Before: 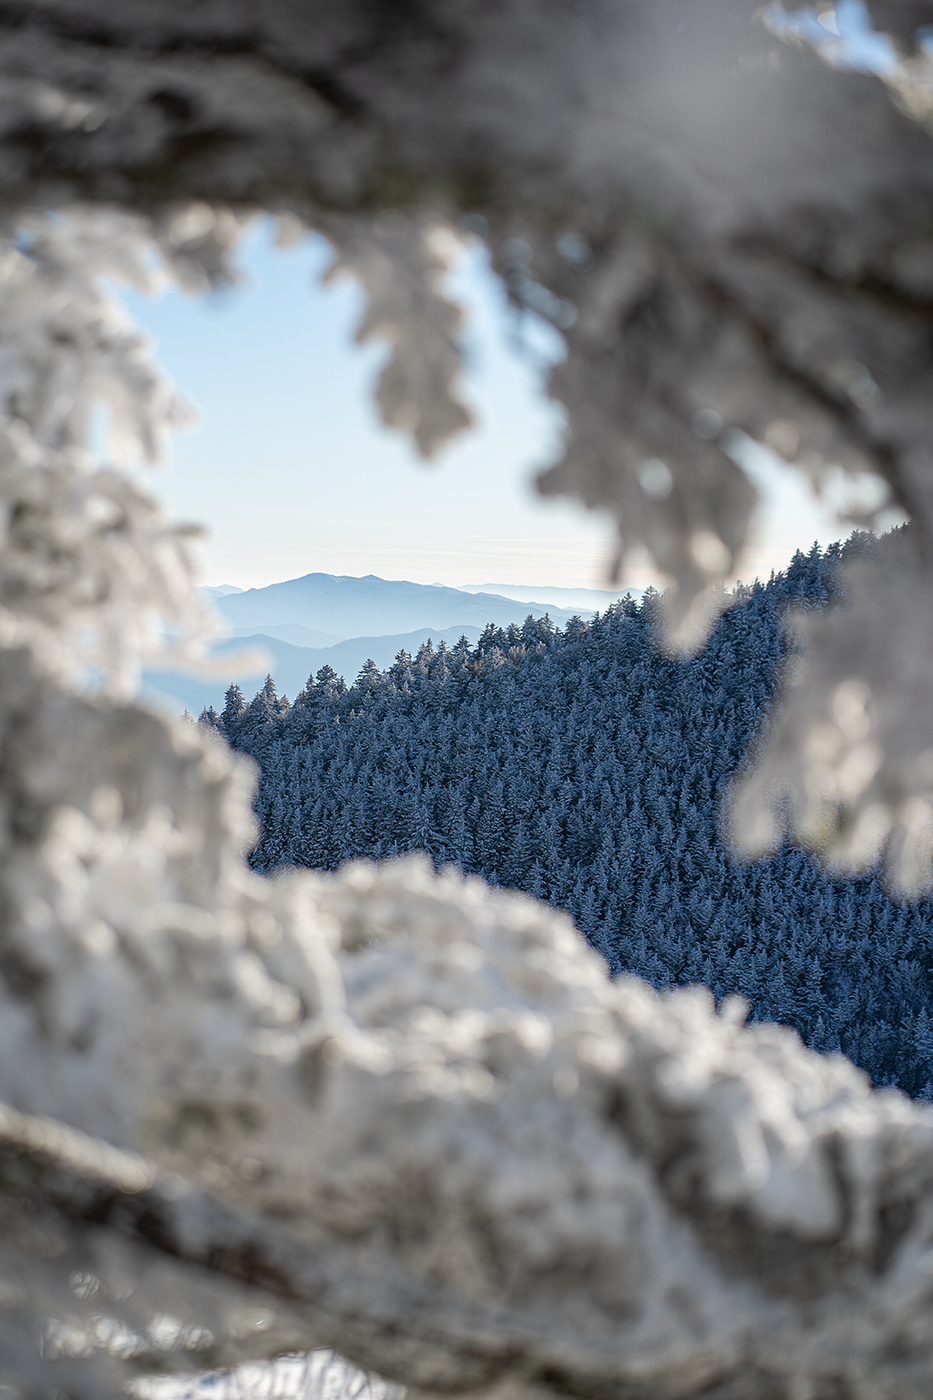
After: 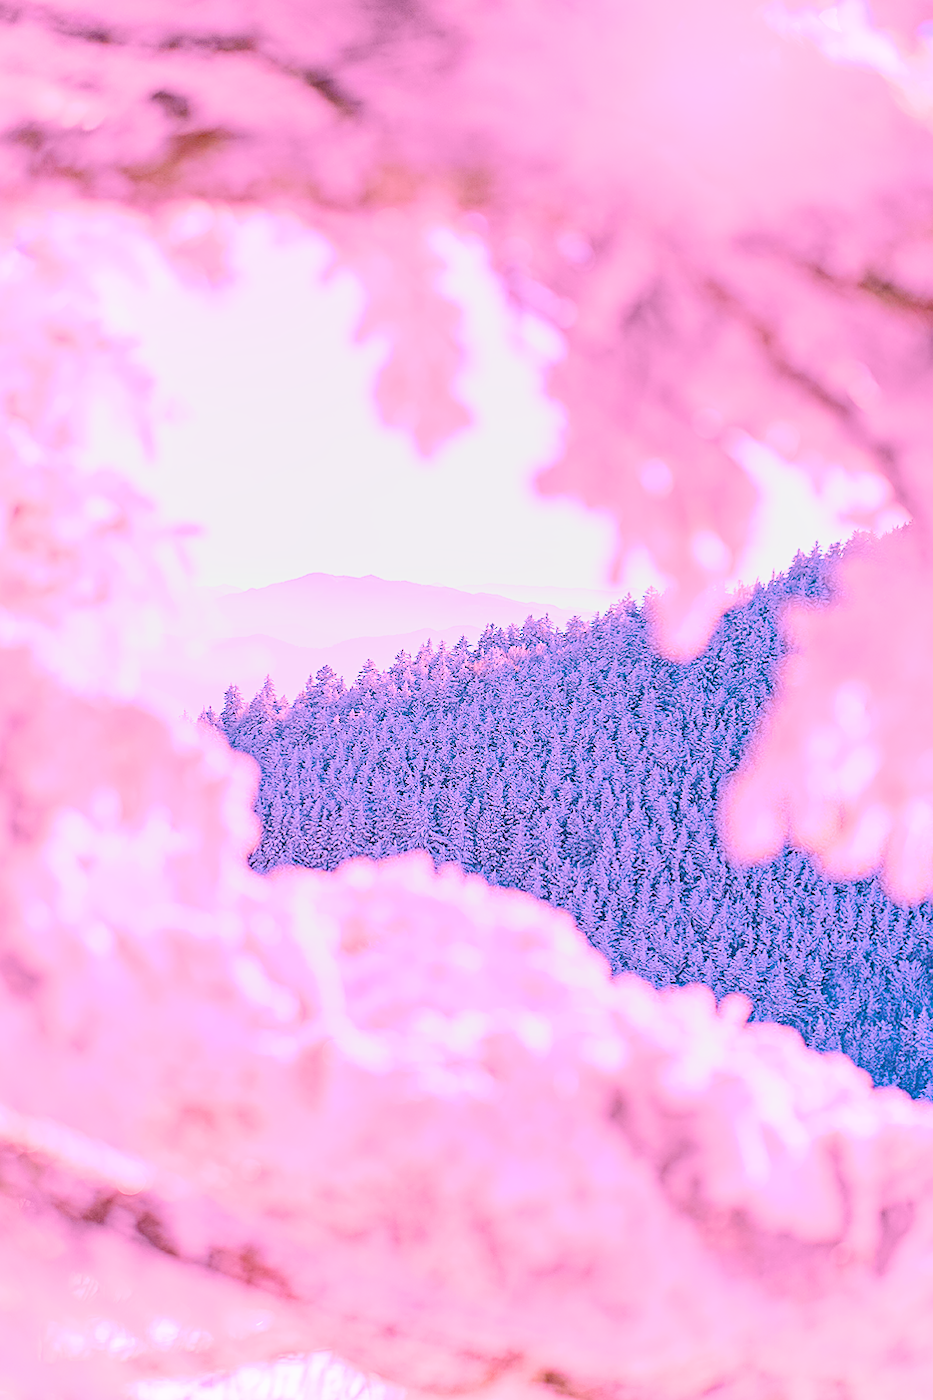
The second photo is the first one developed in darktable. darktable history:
haze removal: compatibility mode true, adaptive false
color balance rgb: linear chroma grading › global chroma 9%, perceptual saturation grading › global saturation 36%, perceptual saturation grading › shadows 35%, perceptual brilliance grading › global brilliance 15%, perceptual brilliance grading › shadows -35%, global vibrance 15%
exposure: black level correction 0, exposure 0.953 EV, compensate exposure bias true, compensate highlight preservation false
filmic rgb: black relative exposure -7.15 EV, white relative exposure 5.36 EV, hardness 3.02, color science v6 (2022)
highlight reconstruction: iterations 1, diameter of reconstruction 64 px
lens correction: scale 1.01, crop 1, focal 85, aperture 2.8, distance 7.77, camera "Canon EOS RP", lens "Canon RF 85mm F2 MACRO IS STM"
sharpen: on, module defaults
tone equalizer "relight: fill-in": -7 EV 0.15 EV, -6 EV 0.6 EV, -5 EV 1.15 EV, -4 EV 1.33 EV, -3 EV 1.15 EV, -2 EV 0.6 EV, -1 EV 0.15 EV, mask exposure compensation -0.5 EV
white balance: red 2.061, blue 1.59
denoise (profiled): preserve shadows 1.45, scattering 0.004, a [-1, 0, 0], compensate highlight preservation false
